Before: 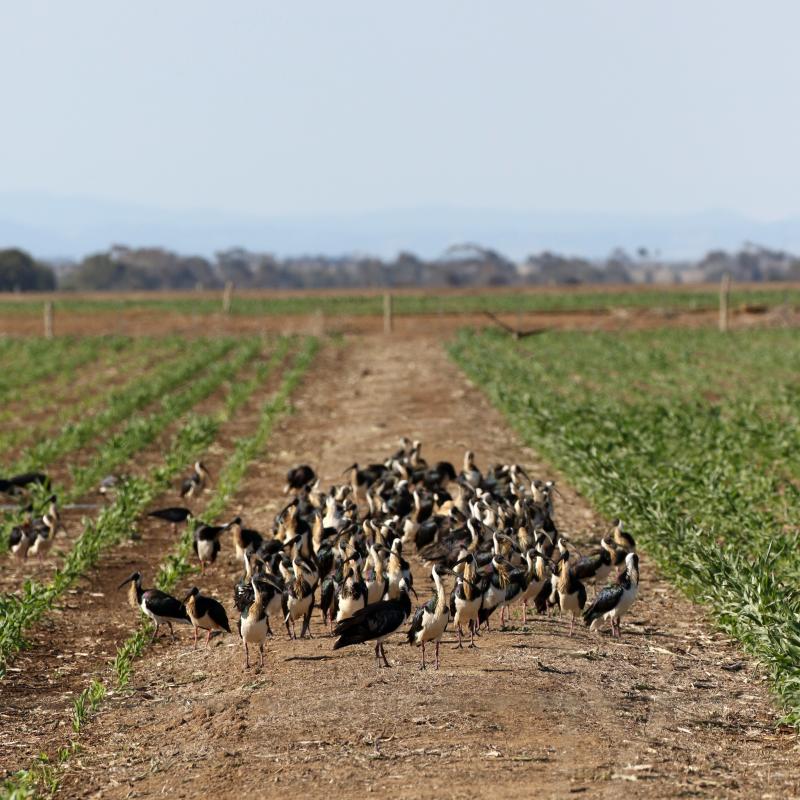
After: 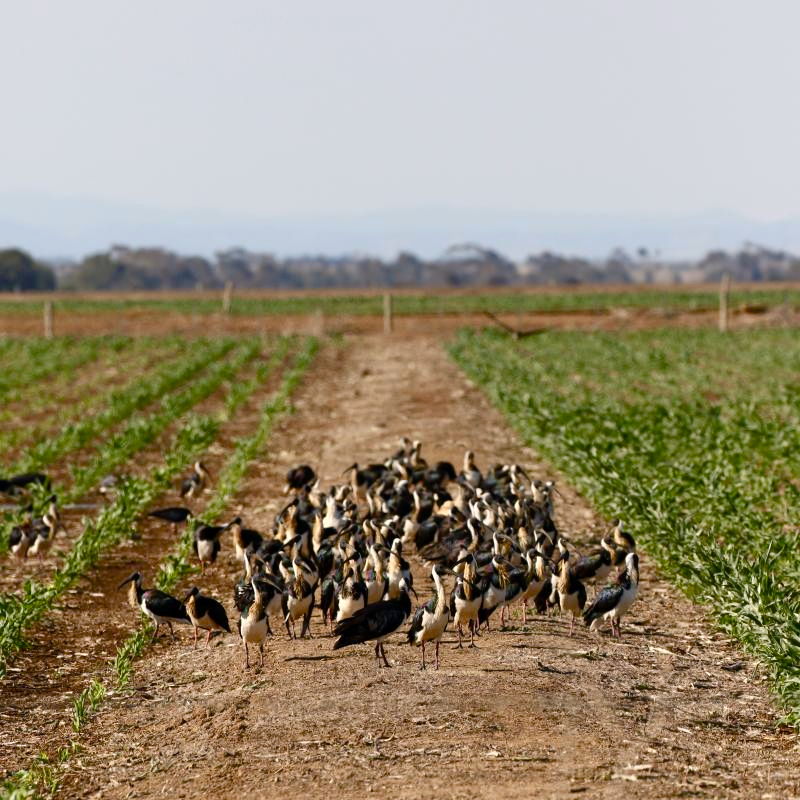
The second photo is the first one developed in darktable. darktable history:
exposure: compensate highlight preservation false
color balance rgb: highlights gain › chroma 1.567%, highlights gain › hue 55.87°, linear chroma grading › global chroma 15.25%, perceptual saturation grading › global saturation 0.018%, perceptual saturation grading › highlights -25.519%, perceptual saturation grading › shadows 29.734%, saturation formula JzAzBz (2021)
